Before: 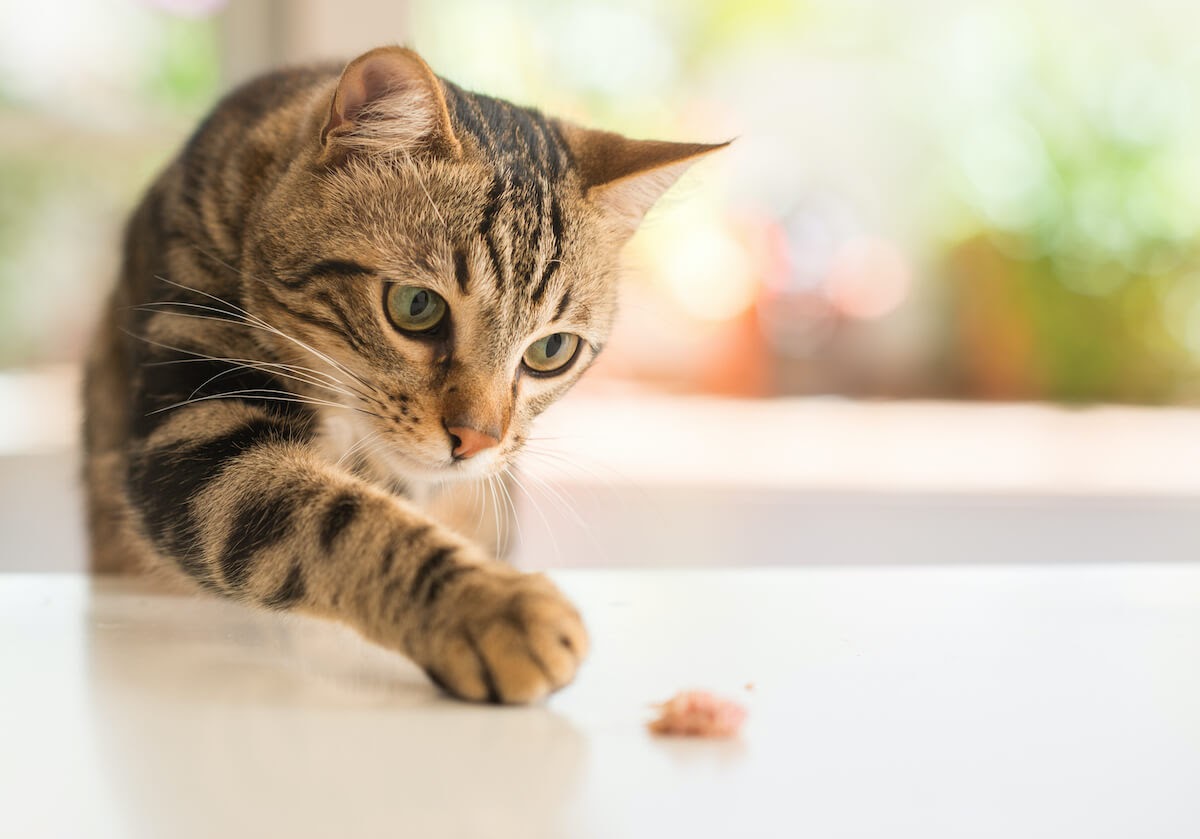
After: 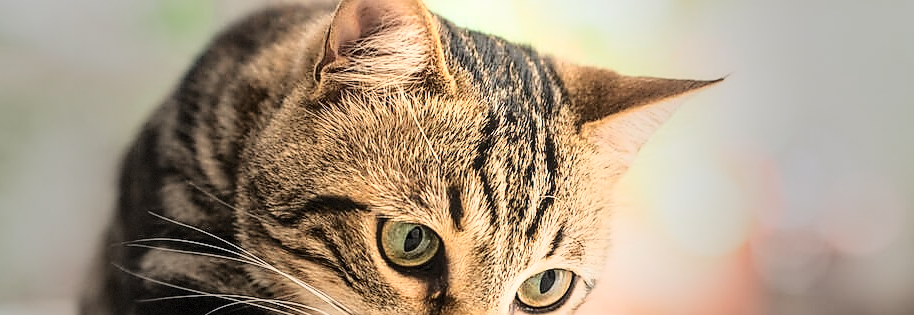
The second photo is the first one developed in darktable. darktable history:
vignetting: fall-off start 16%, fall-off radius 99.93%, width/height ratio 0.723, dithering 8-bit output
local contrast: on, module defaults
crop: left 0.579%, top 7.639%, right 23.251%, bottom 54.759%
base curve: curves: ch0 [(0, 0) (0.04, 0.03) (0.133, 0.232) (0.448, 0.748) (0.843, 0.968) (1, 1)]
sharpen: radius 1.372, amount 1.238, threshold 0.783
